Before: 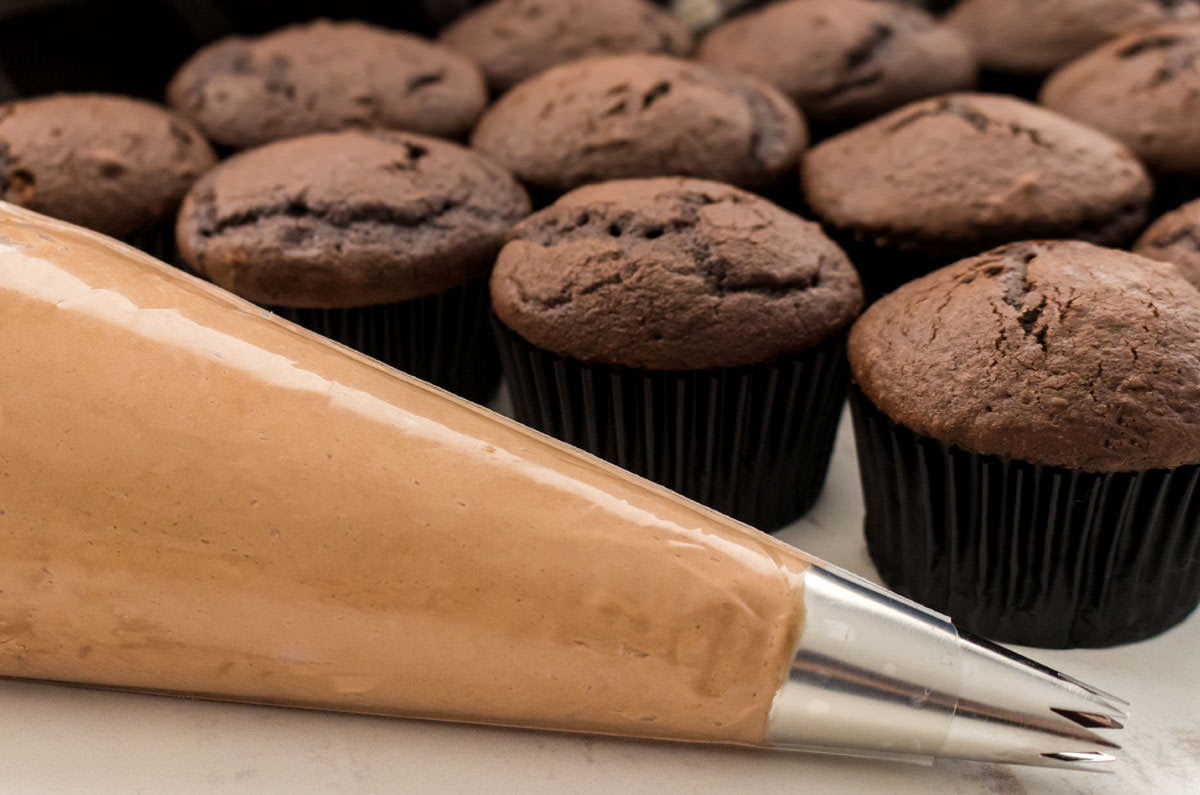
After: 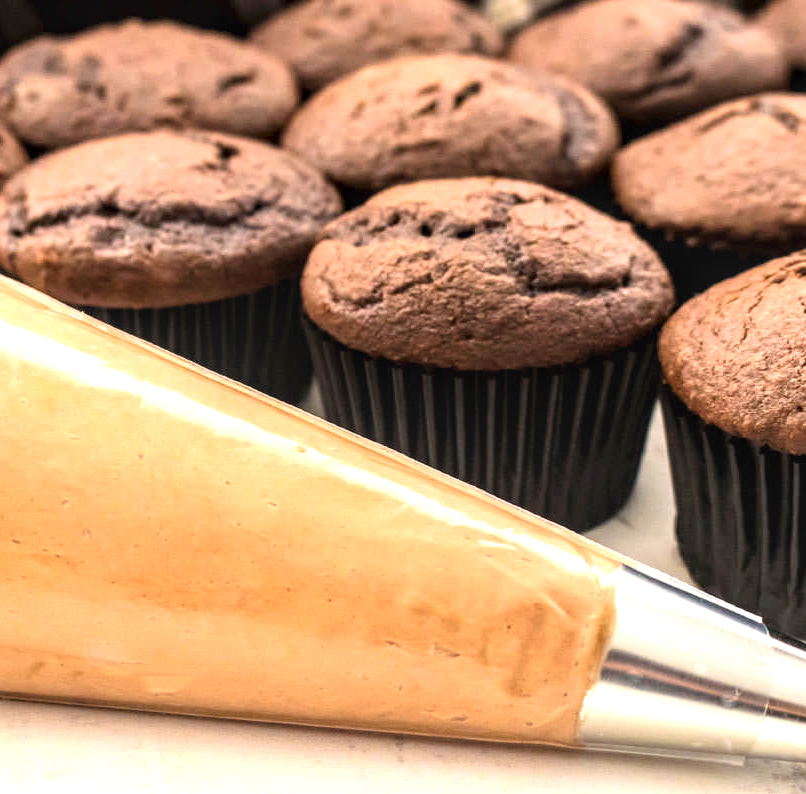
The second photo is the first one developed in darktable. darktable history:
crop and rotate: left 15.826%, right 16.974%
exposure: black level correction 0, exposure 1.281 EV, compensate exposure bias true, compensate highlight preservation false
contrast brightness saturation: contrast 0.096, brightness 0.034, saturation 0.09
tone equalizer: on, module defaults
local contrast: on, module defaults
